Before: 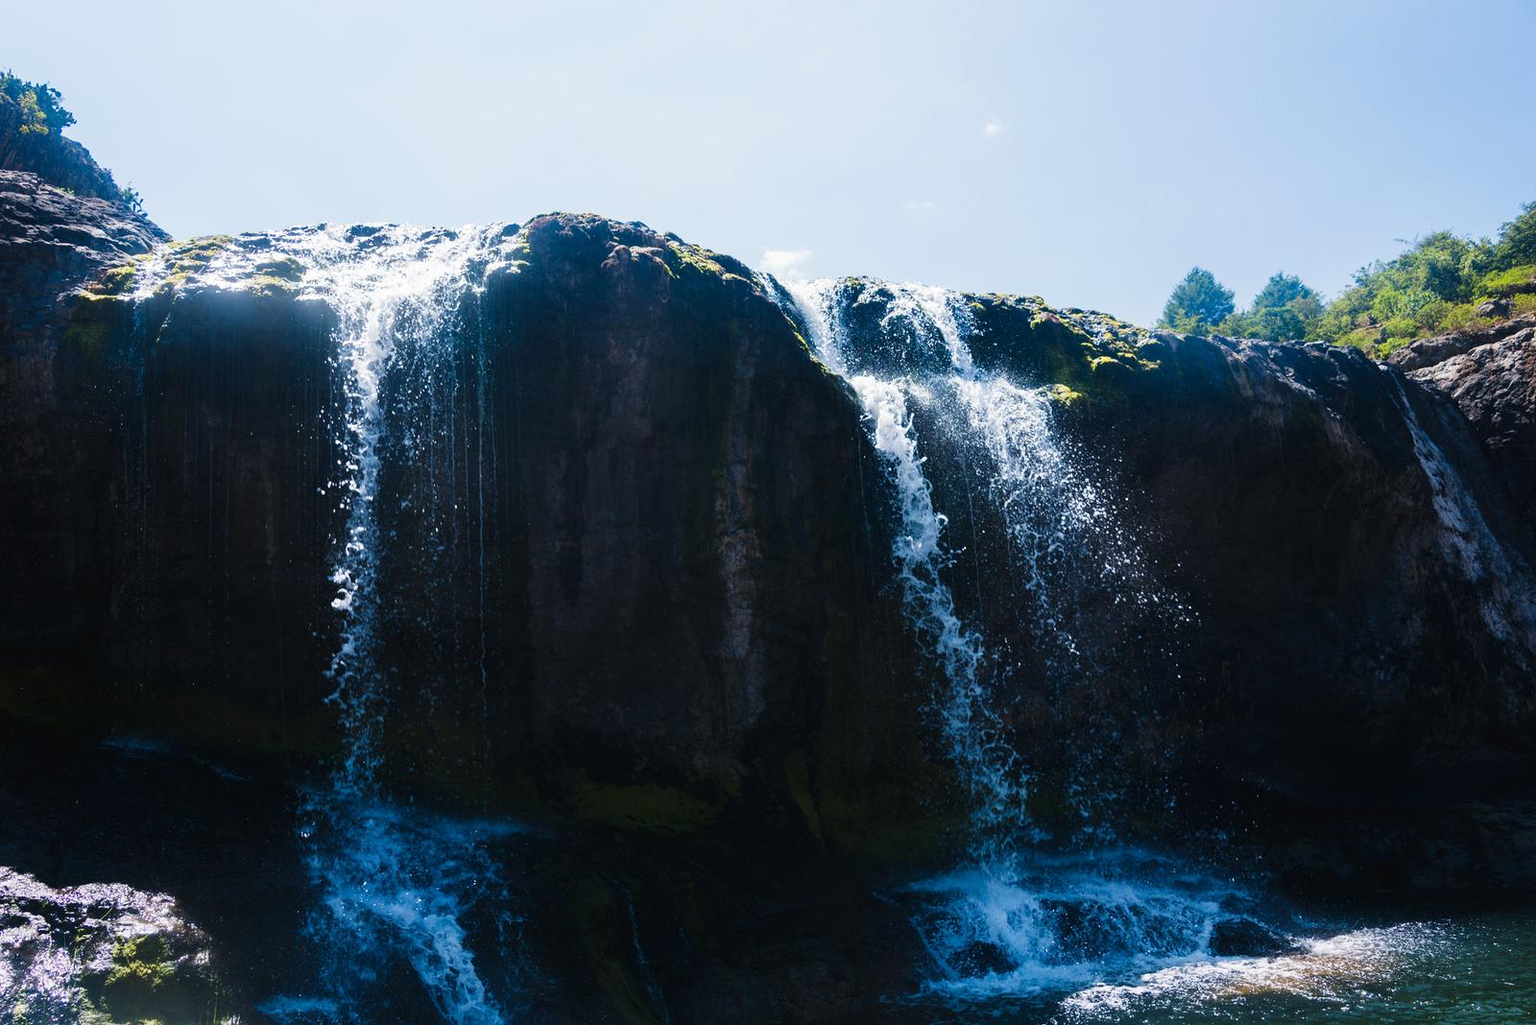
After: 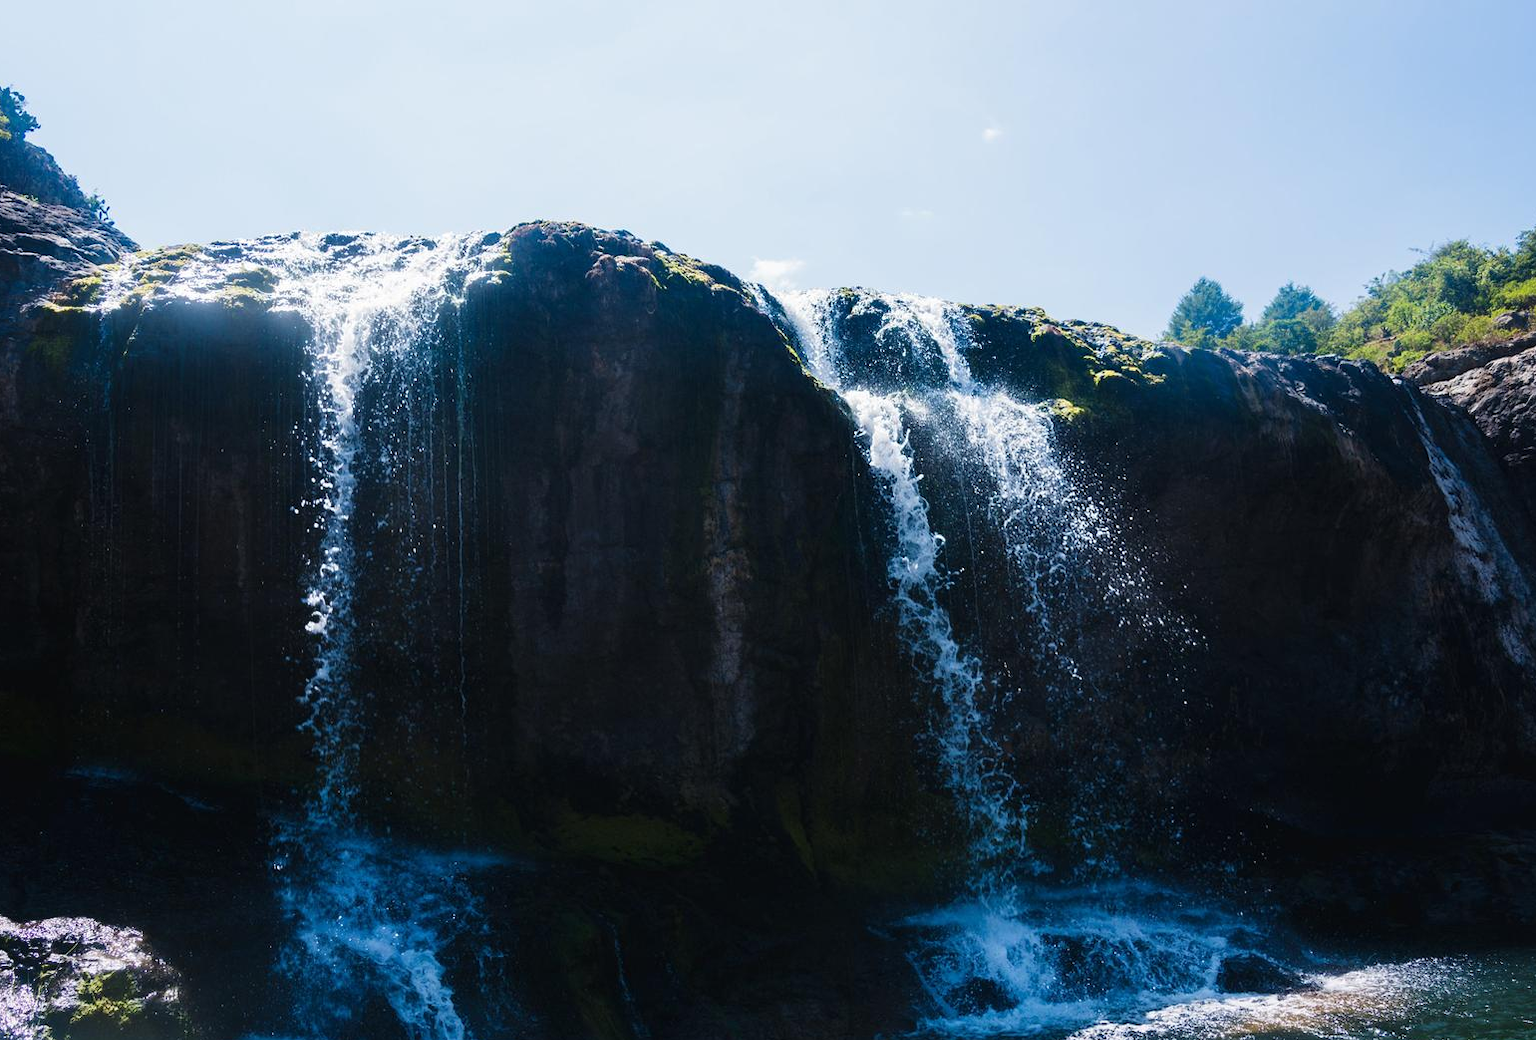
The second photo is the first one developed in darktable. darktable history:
crop and rotate: left 2.536%, right 1.107%, bottom 2.246%
color zones: curves: ch0 [(0, 0.5) (0.143, 0.52) (0.286, 0.5) (0.429, 0.5) (0.571, 0.5) (0.714, 0.5) (0.857, 0.5) (1, 0.5)]; ch1 [(0, 0.489) (0.155, 0.45) (0.286, 0.466) (0.429, 0.5) (0.571, 0.5) (0.714, 0.5) (0.857, 0.5) (1, 0.489)]
